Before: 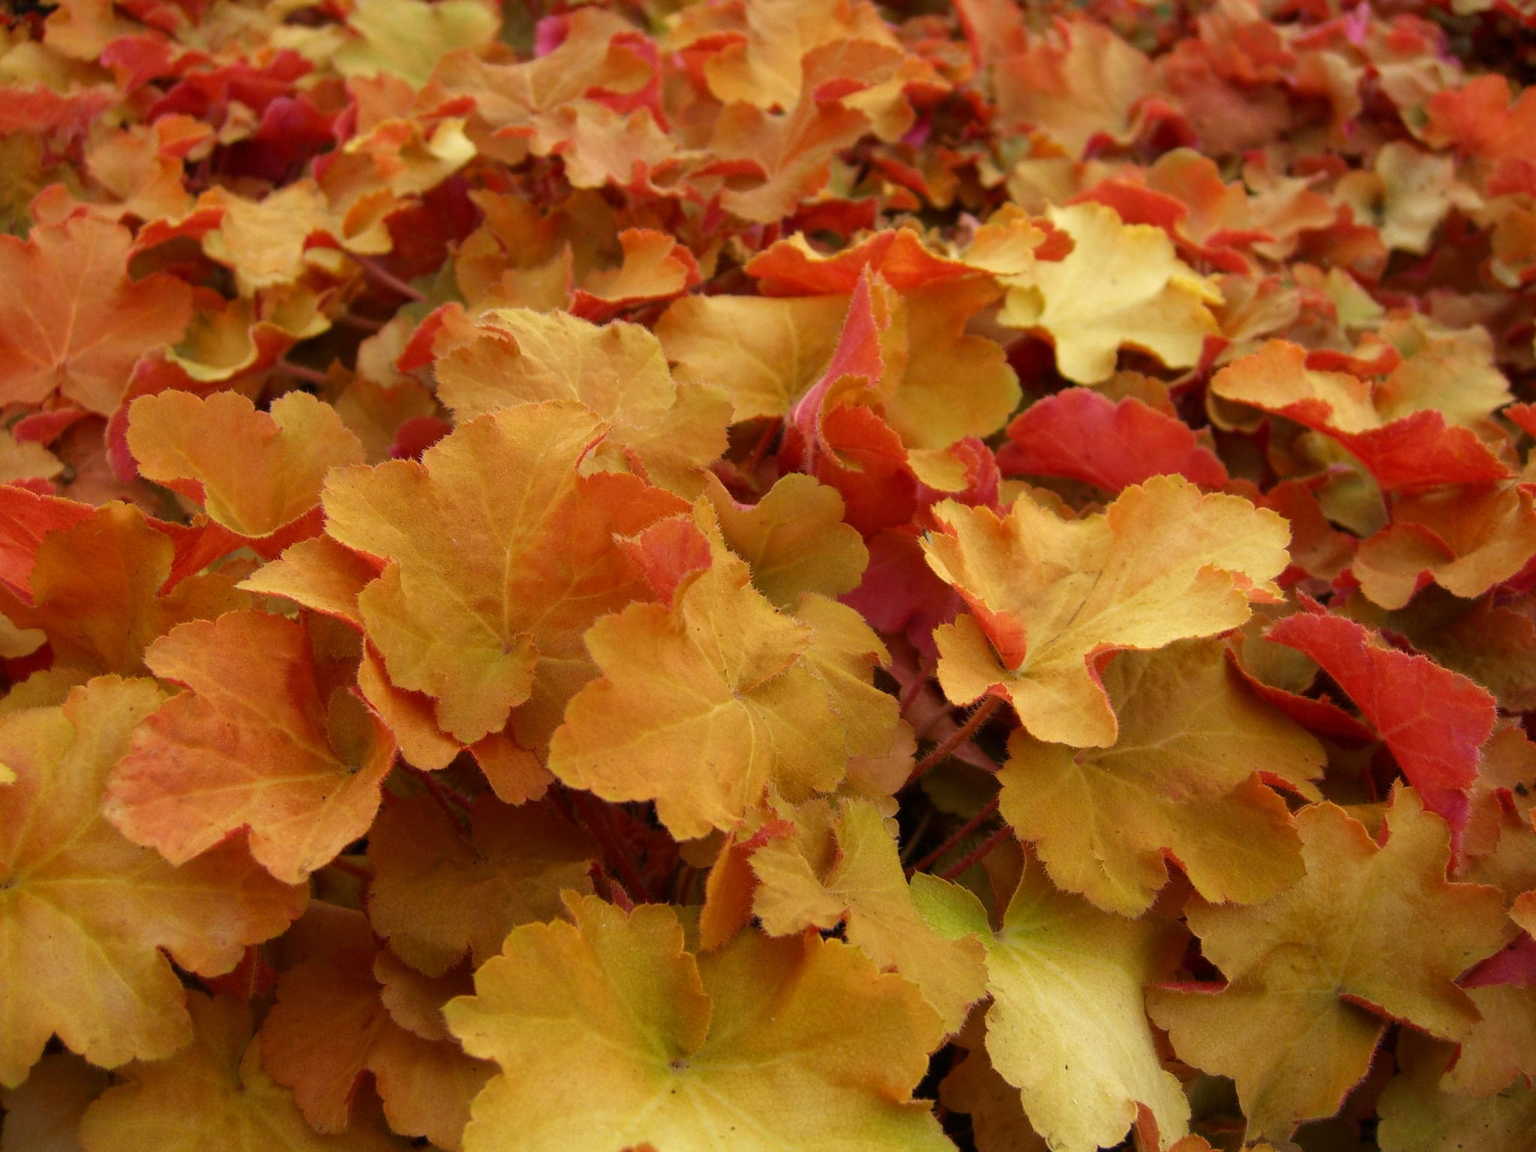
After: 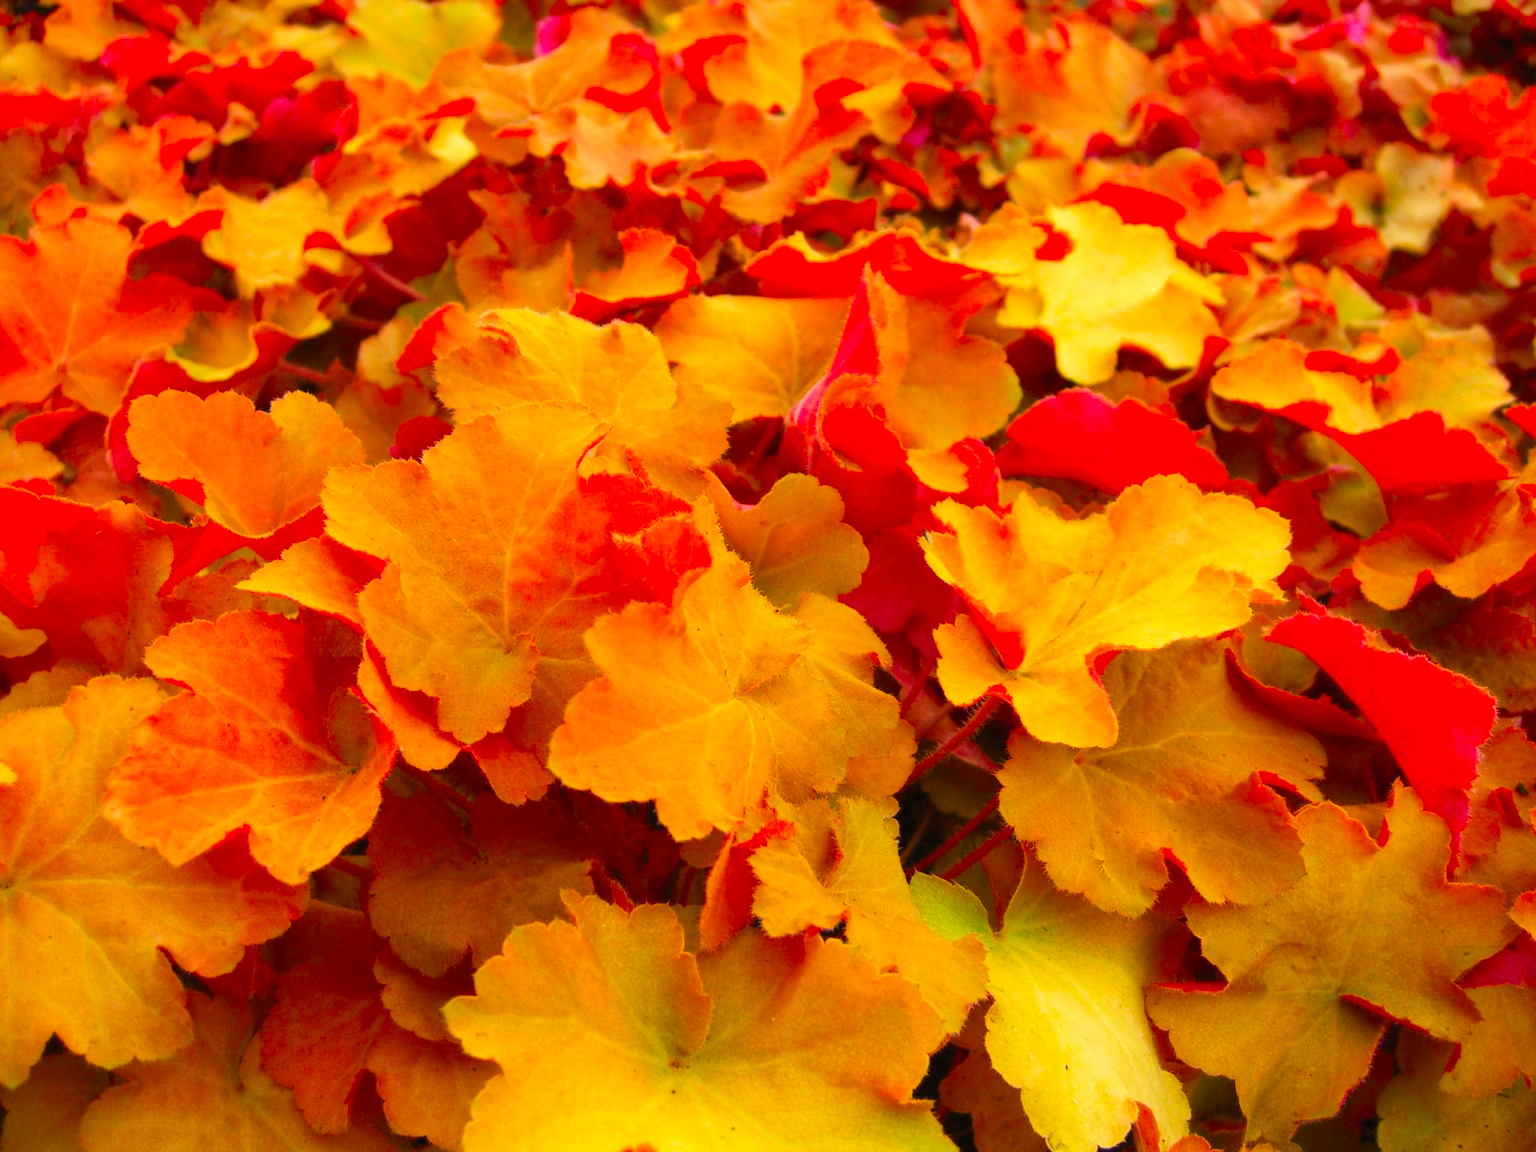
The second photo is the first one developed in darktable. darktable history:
contrast brightness saturation: contrast 0.195, brightness 0.203, saturation 0.796
